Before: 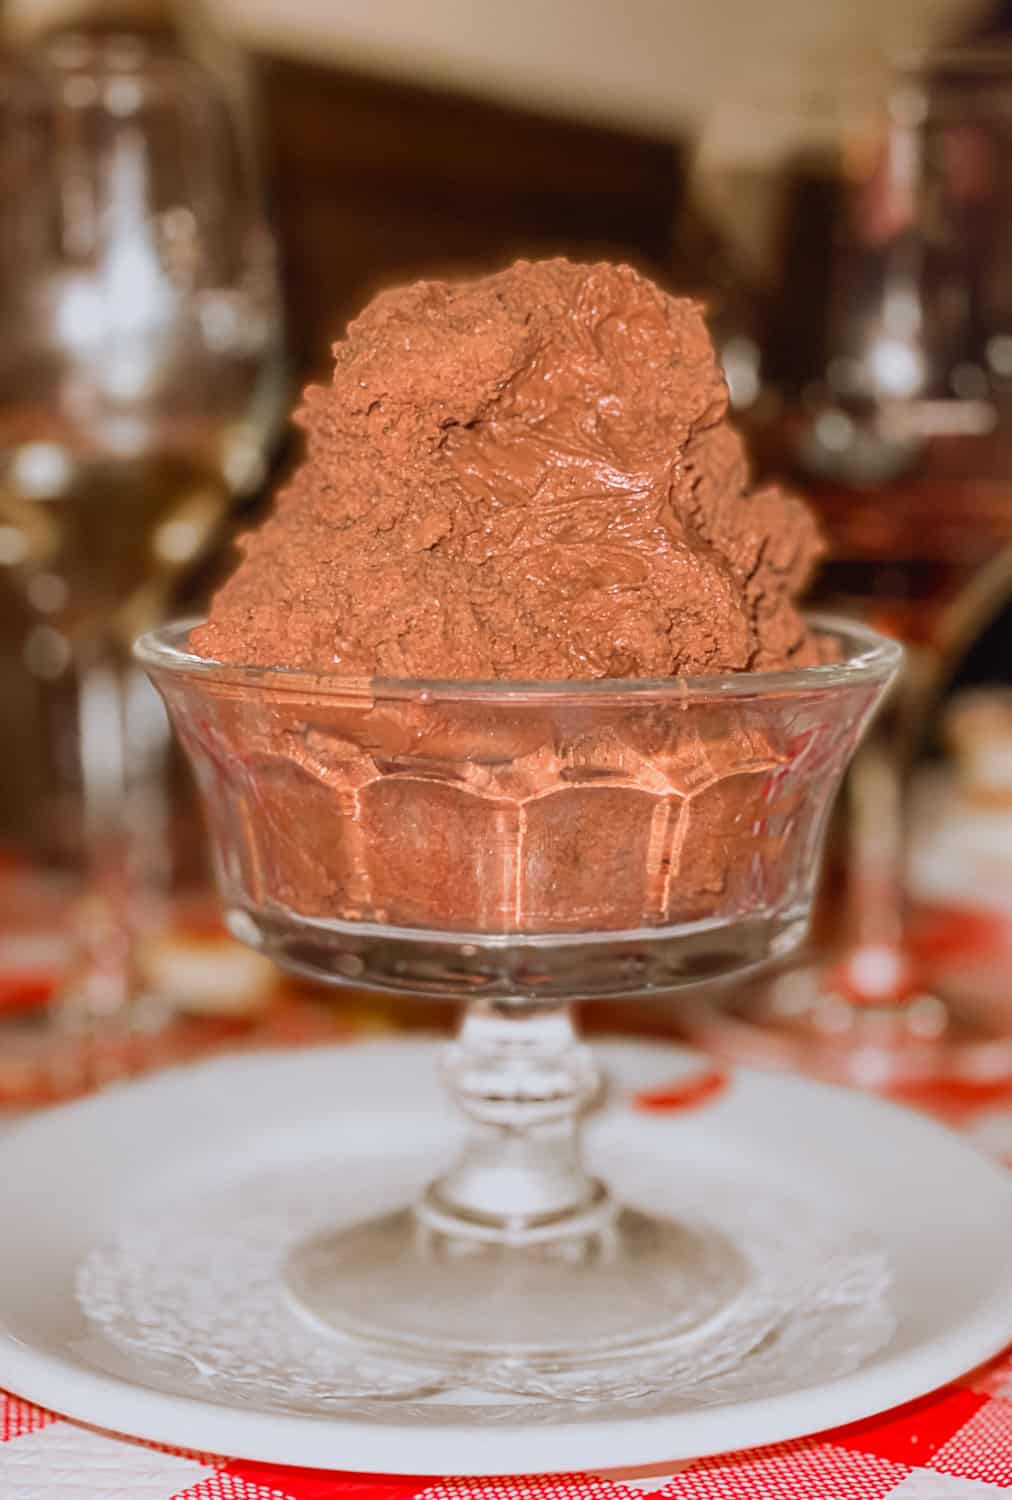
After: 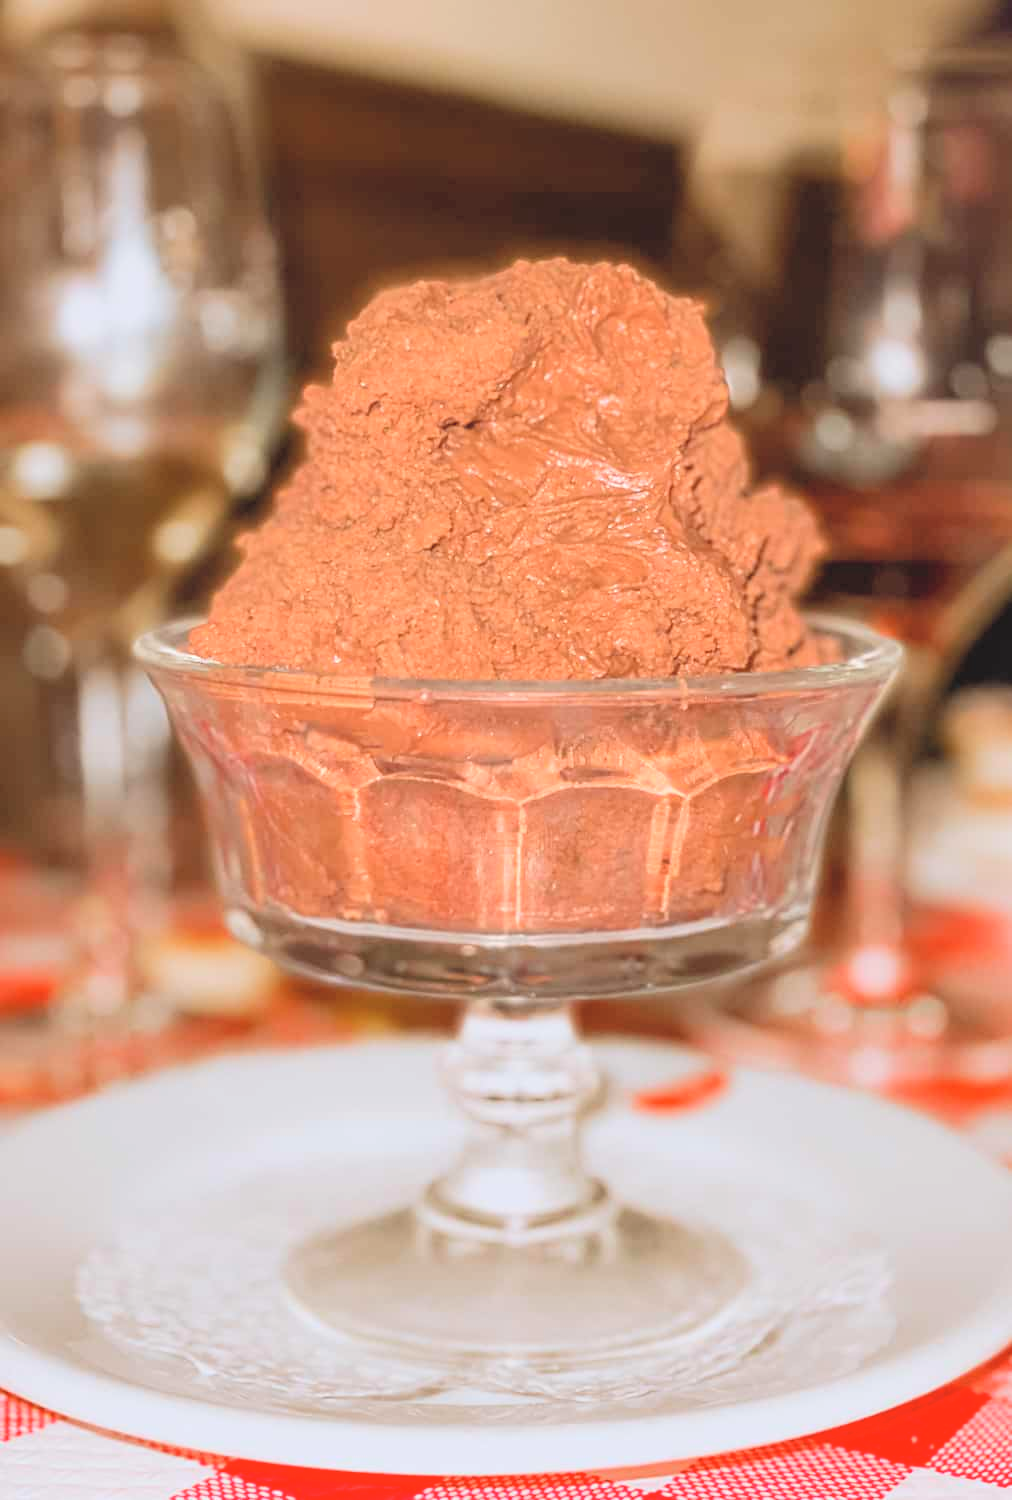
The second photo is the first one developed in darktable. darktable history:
contrast brightness saturation: contrast 0.103, brightness 0.316, saturation 0.14
